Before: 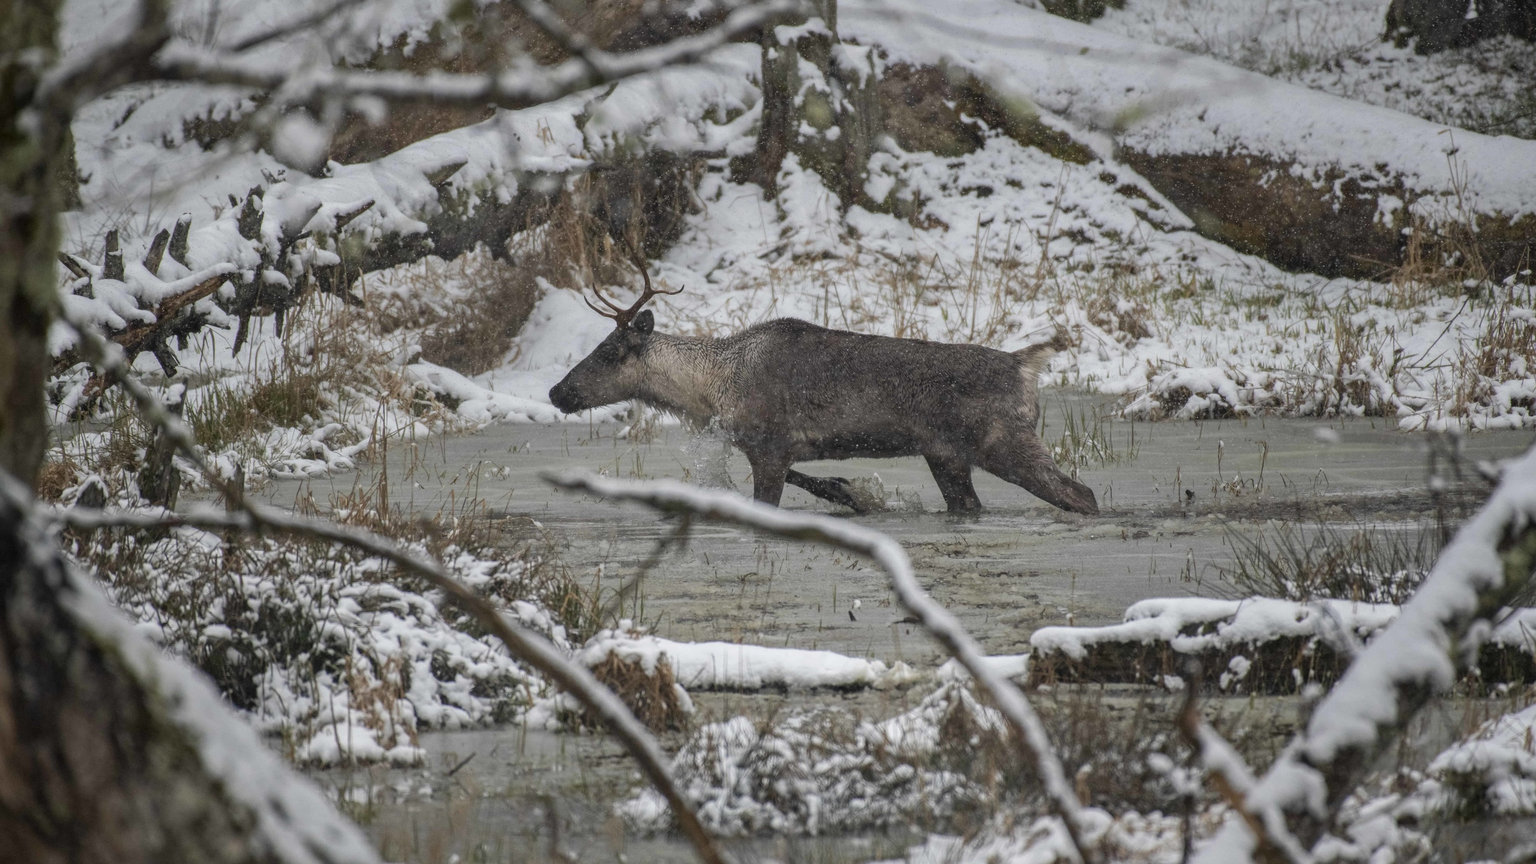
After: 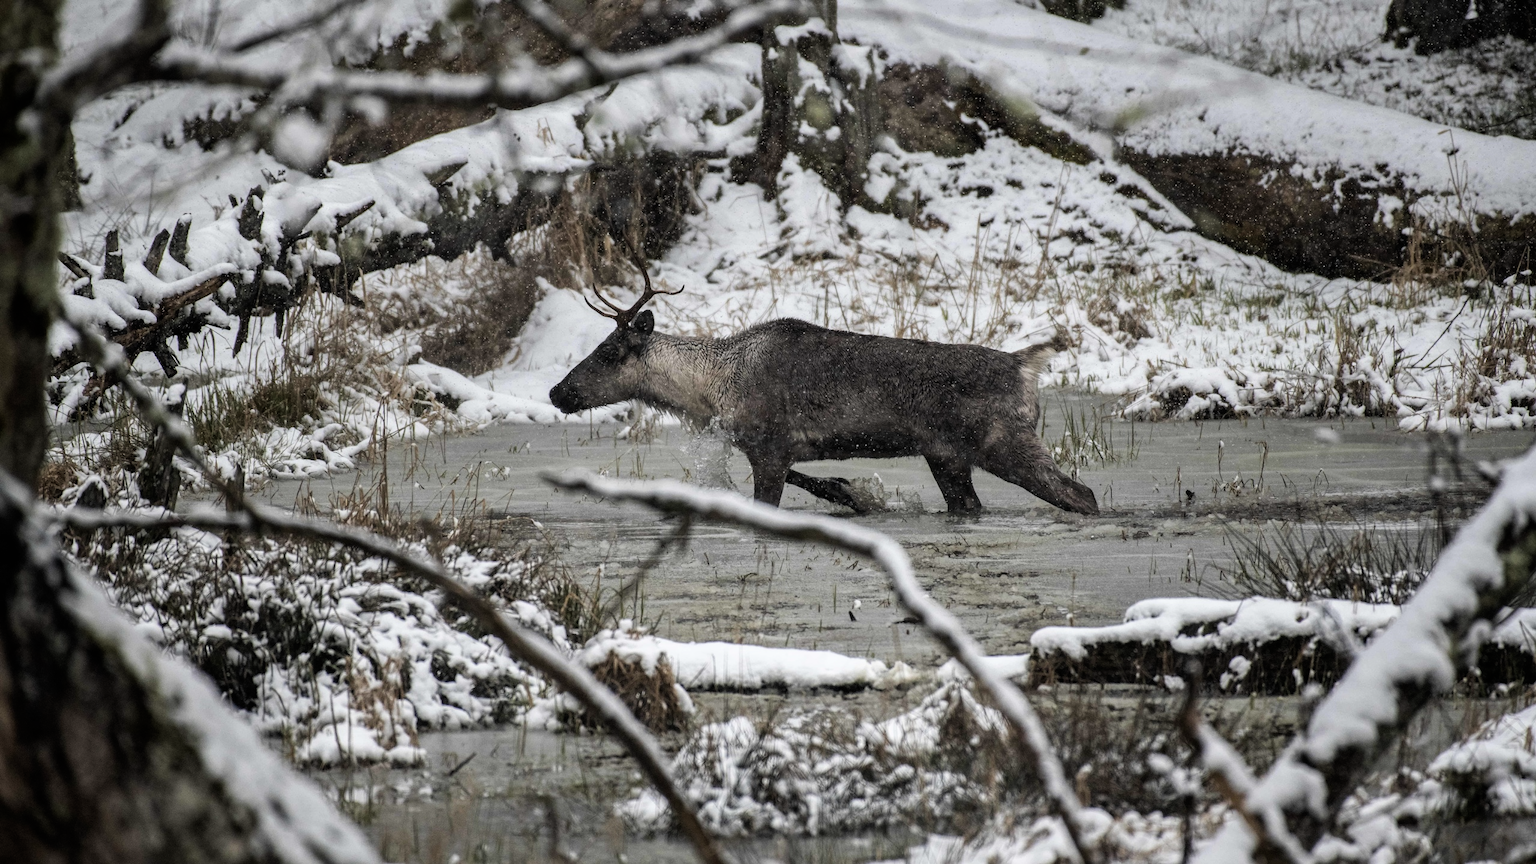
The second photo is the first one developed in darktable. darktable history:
filmic rgb: black relative exposure -6.47 EV, white relative exposure 2.42 EV, target white luminance 99.851%, hardness 5.25, latitude 0.324%, contrast 1.422, highlights saturation mix 2.97%
